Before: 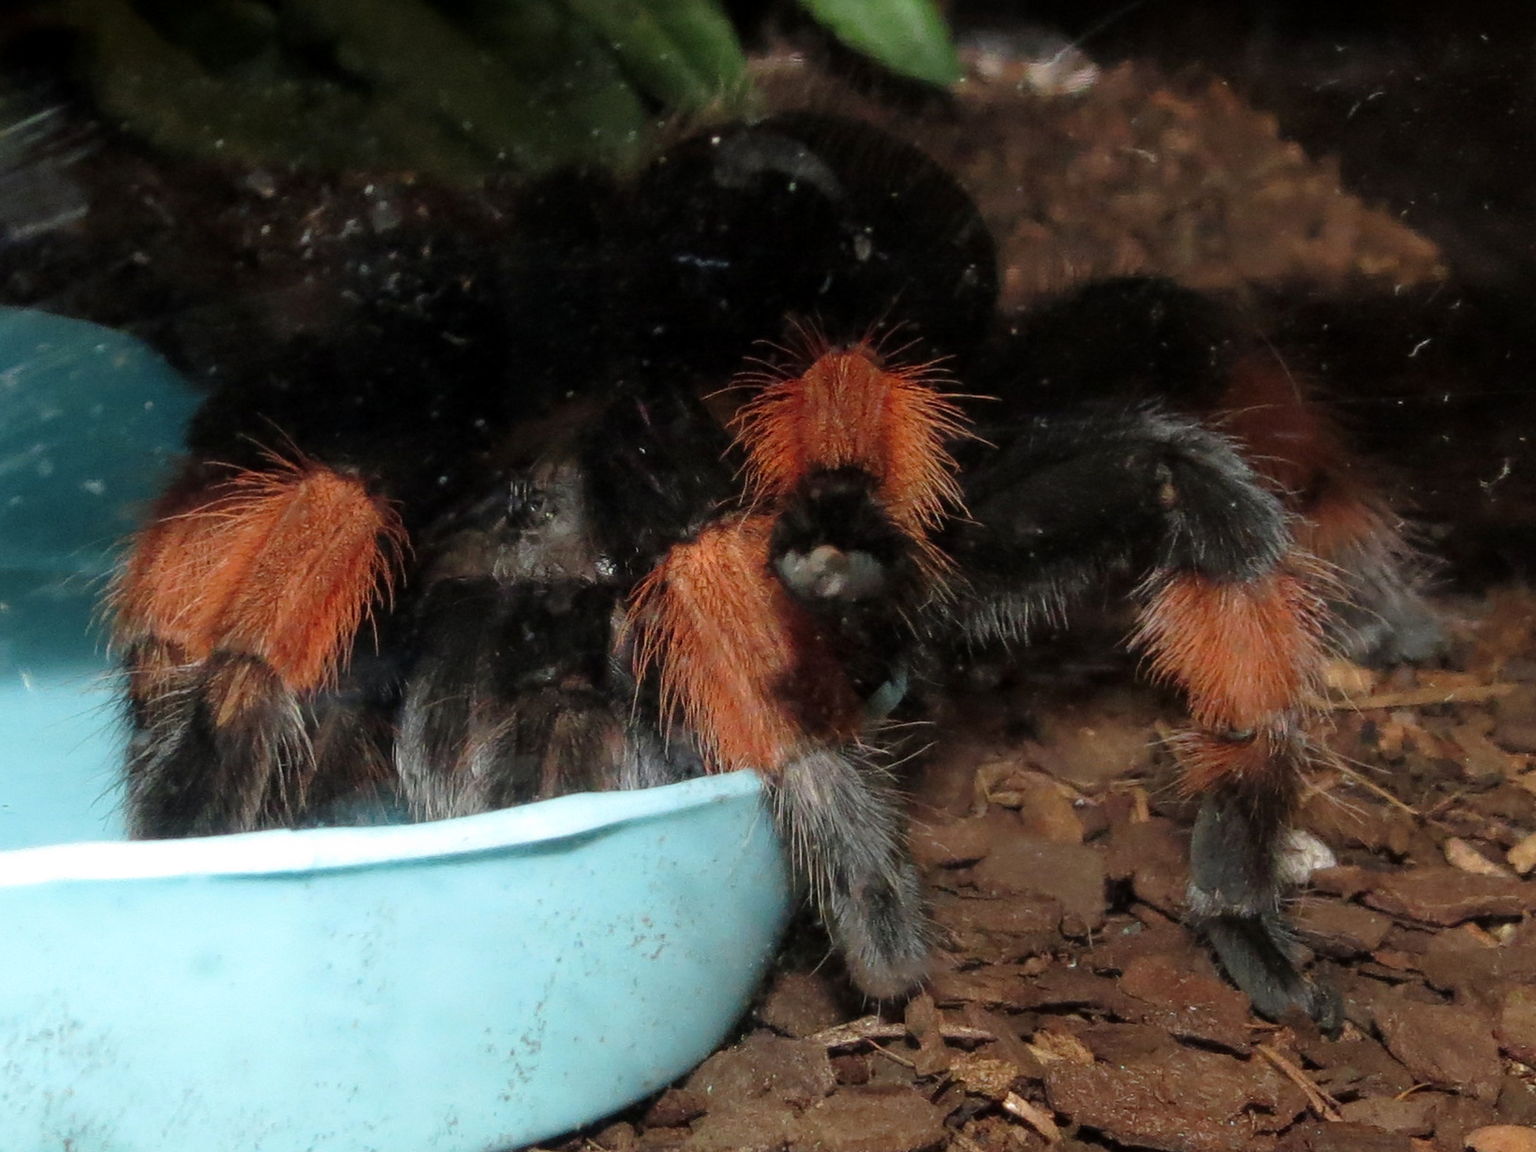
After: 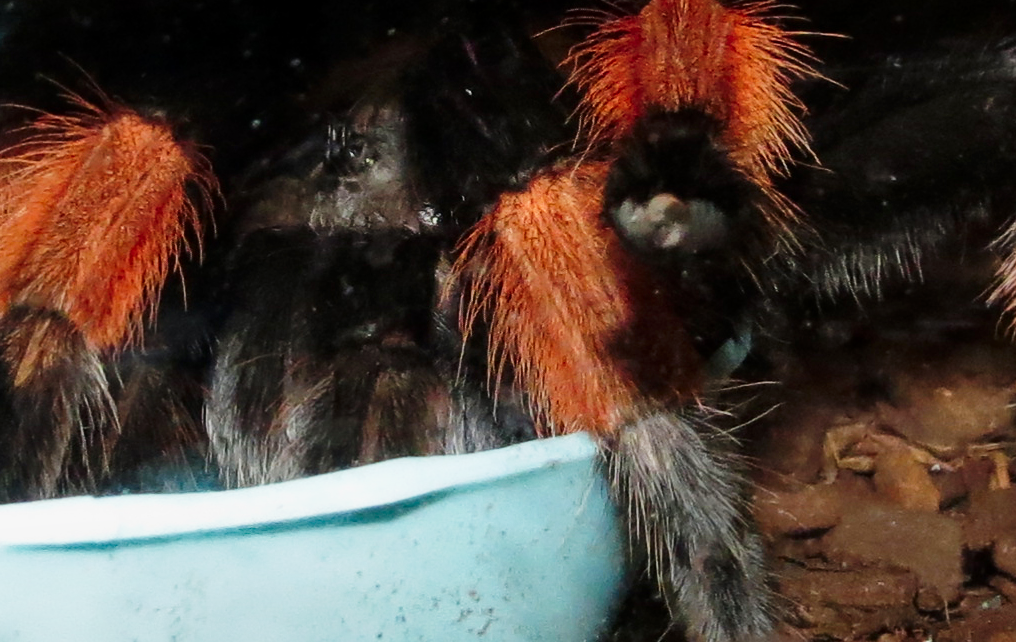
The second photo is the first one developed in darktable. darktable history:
crop: left 13.26%, top 31.673%, right 24.775%, bottom 16.091%
tone curve: curves: ch0 [(0, 0) (0.131, 0.116) (0.316, 0.345) (0.501, 0.584) (0.629, 0.732) (0.812, 0.888) (1, 0.974)]; ch1 [(0, 0) (0.366, 0.367) (0.475, 0.462) (0.494, 0.496) (0.504, 0.499) (0.553, 0.584) (1, 1)]; ch2 [(0, 0) (0.333, 0.346) (0.375, 0.375) (0.424, 0.43) (0.476, 0.492) (0.502, 0.502) (0.533, 0.556) (0.566, 0.599) (0.614, 0.653) (1, 1)], preserve colors none
shadows and highlights: shadows 30.72, highlights -63.04, soften with gaussian
contrast brightness saturation: brightness -0.089
